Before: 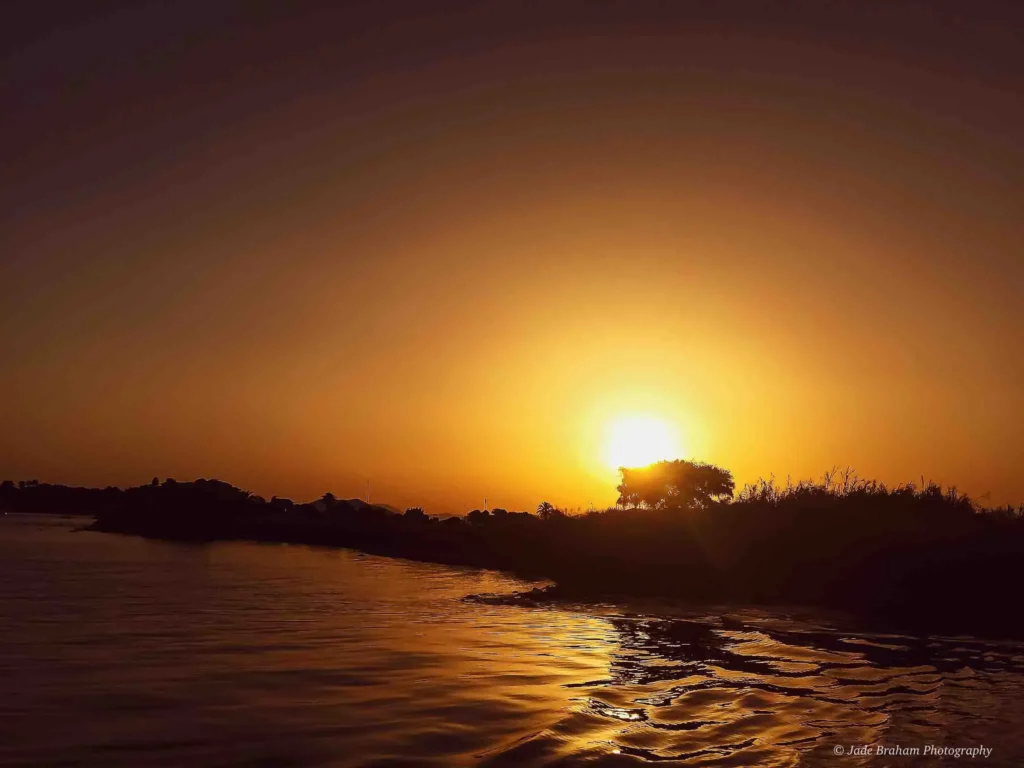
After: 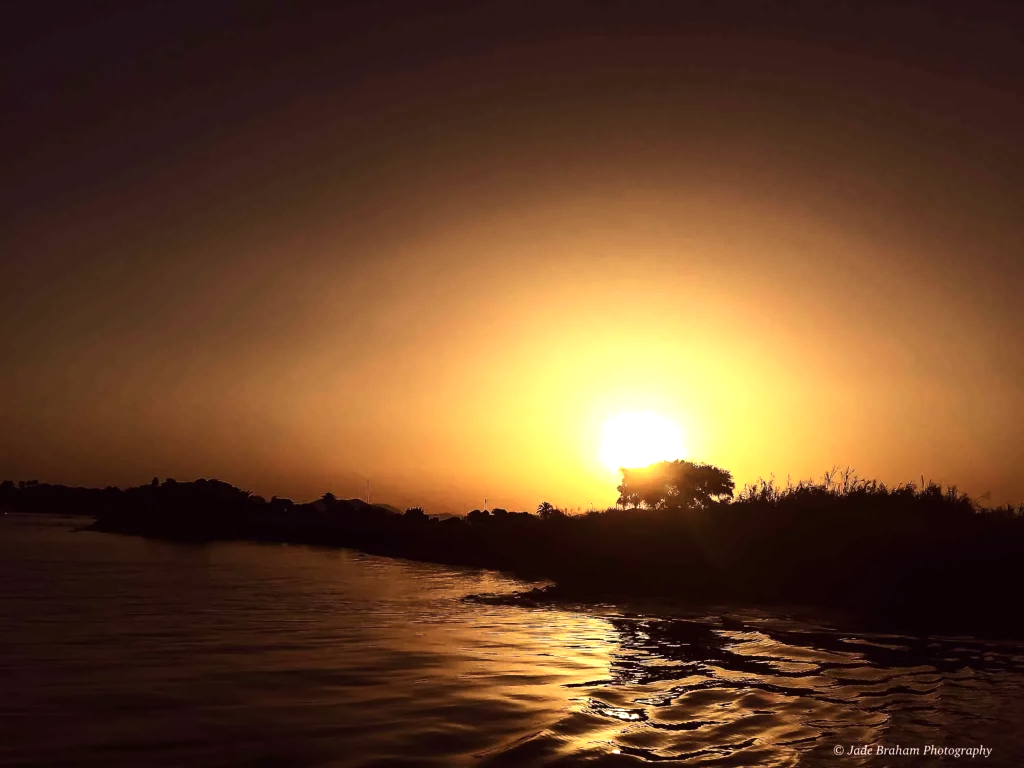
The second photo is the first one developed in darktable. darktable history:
velvia: strength 29%
tone equalizer: -8 EV -0.75 EV, -7 EV -0.7 EV, -6 EV -0.6 EV, -5 EV -0.4 EV, -3 EV 0.4 EV, -2 EV 0.6 EV, -1 EV 0.7 EV, +0 EV 0.75 EV, edges refinement/feathering 500, mask exposure compensation -1.57 EV, preserve details no
contrast brightness saturation: contrast 0.11, saturation -0.17
